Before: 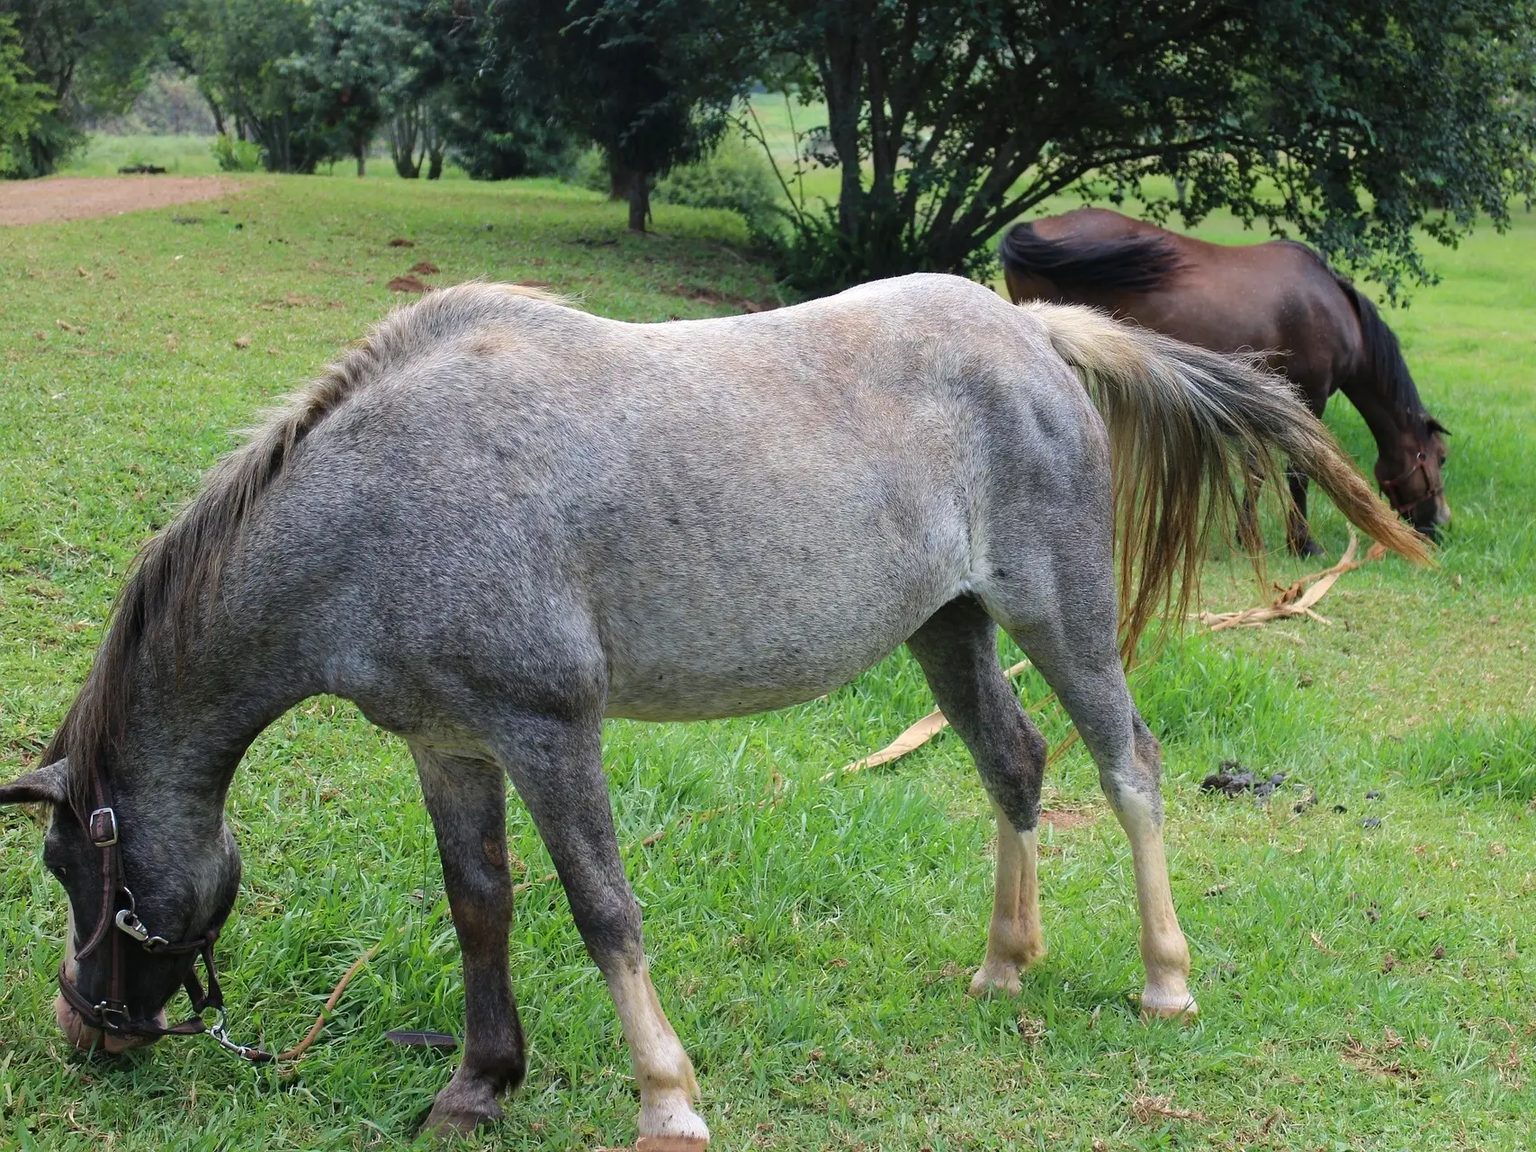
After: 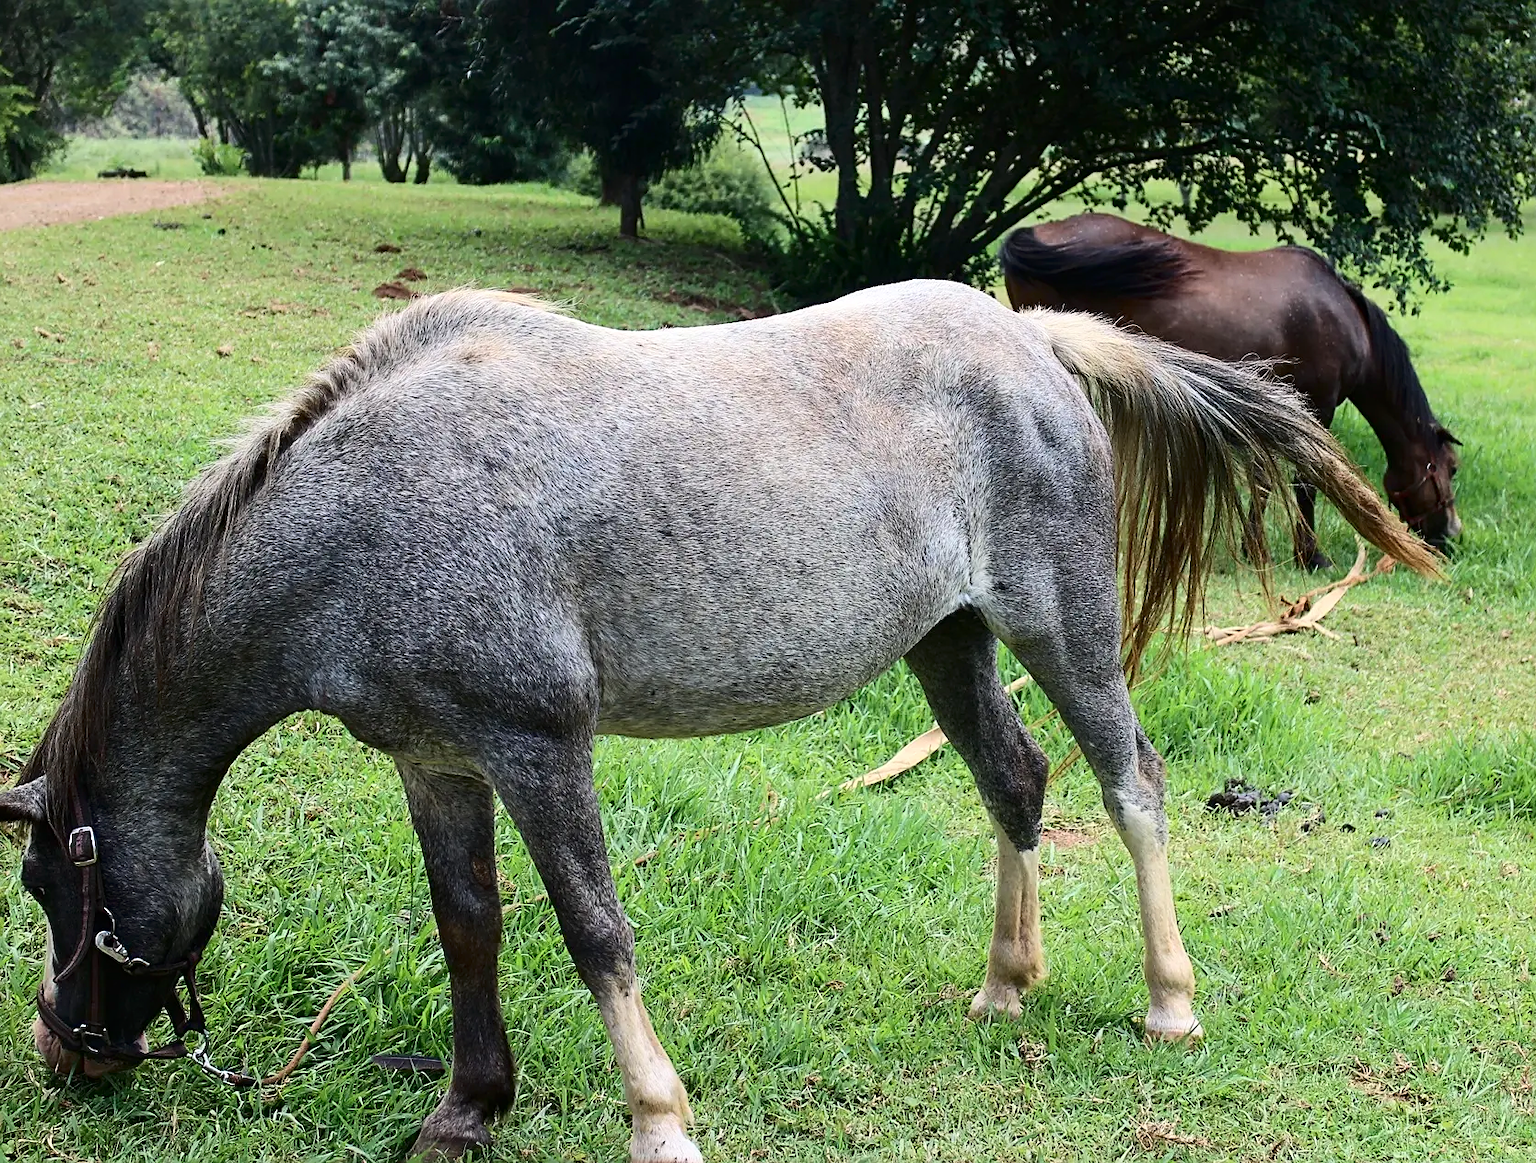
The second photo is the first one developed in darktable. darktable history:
crop and rotate: left 1.519%, right 0.731%, bottom 1.273%
contrast brightness saturation: contrast 0.291
sharpen: on, module defaults
